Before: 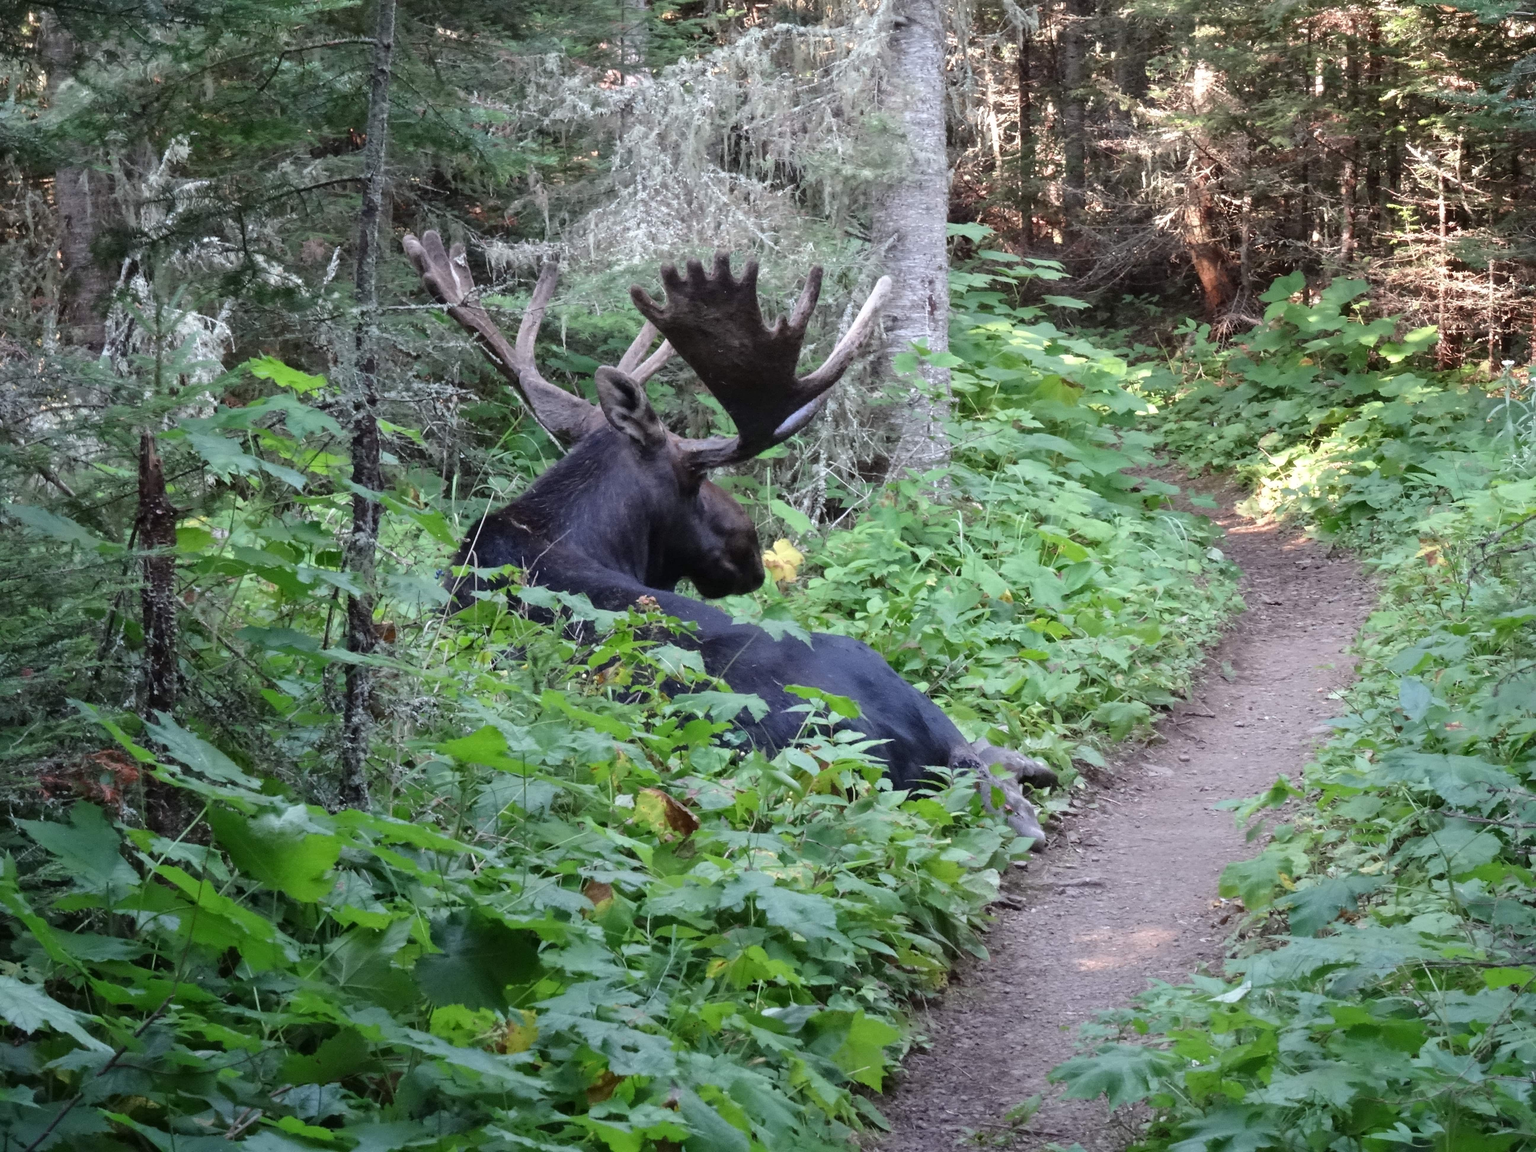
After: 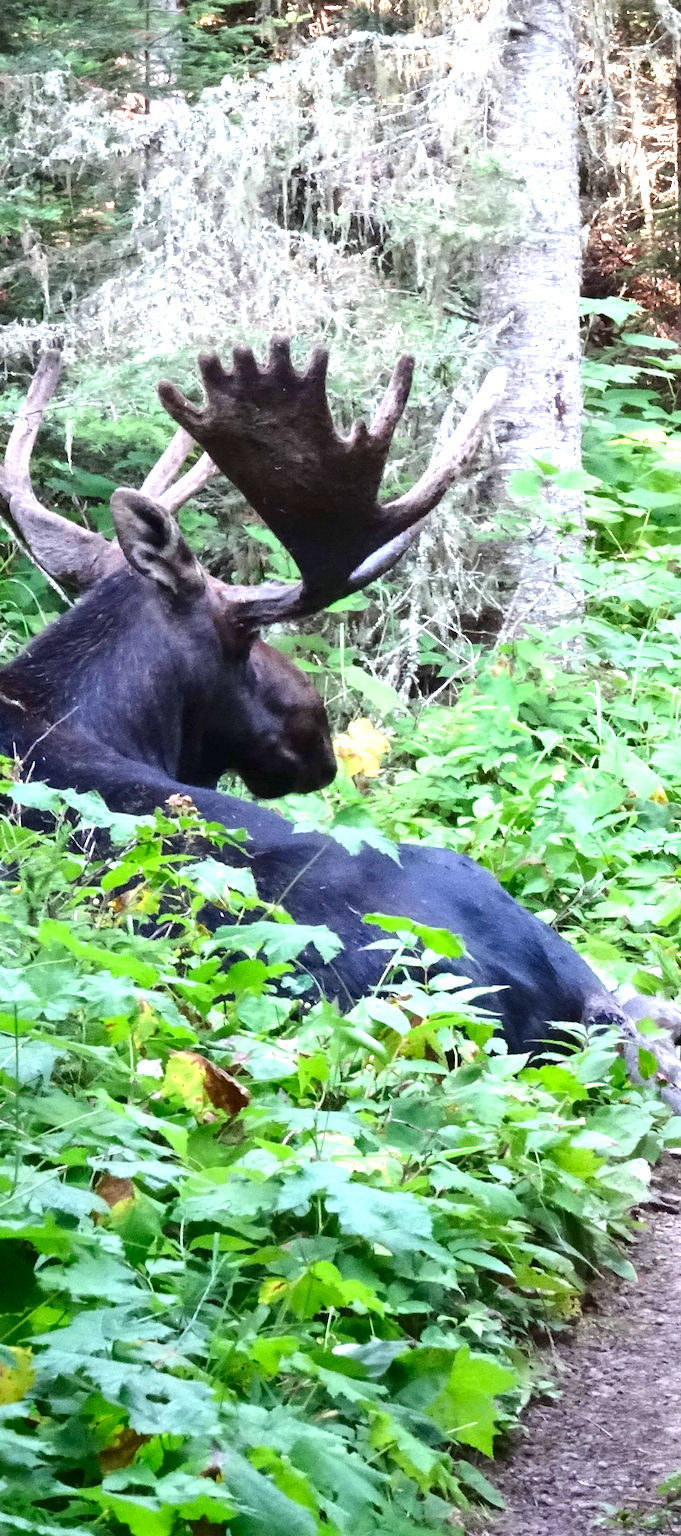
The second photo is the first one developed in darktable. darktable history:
crop: left 33.36%, right 33.36%
exposure: black level correction 0, exposure 1.173 EV, compensate exposure bias true, compensate highlight preservation false
contrast brightness saturation: contrast 0.12, brightness -0.12, saturation 0.2
